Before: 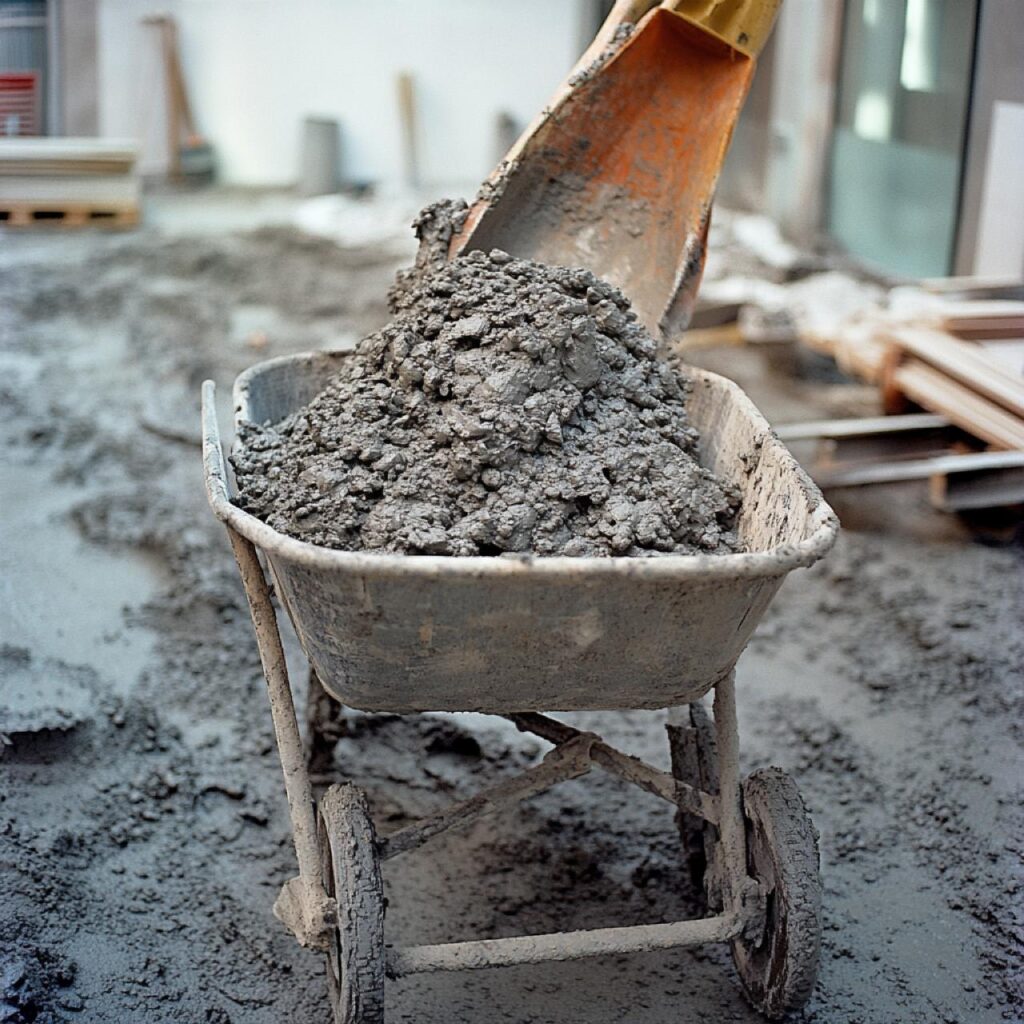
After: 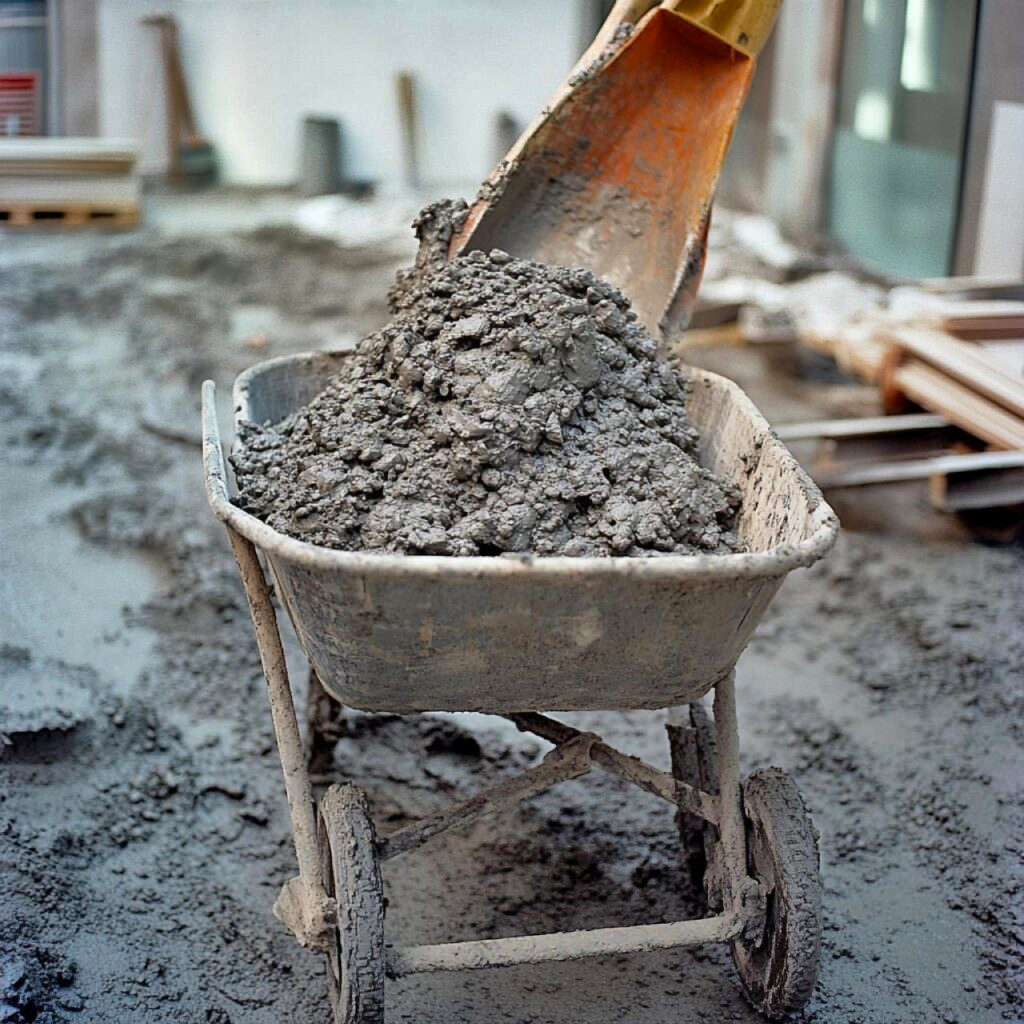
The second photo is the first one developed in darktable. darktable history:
shadows and highlights: white point adjustment 0.1, highlights -70, soften with gaussian
color contrast: green-magenta contrast 1.1, blue-yellow contrast 1.1, unbound 0
